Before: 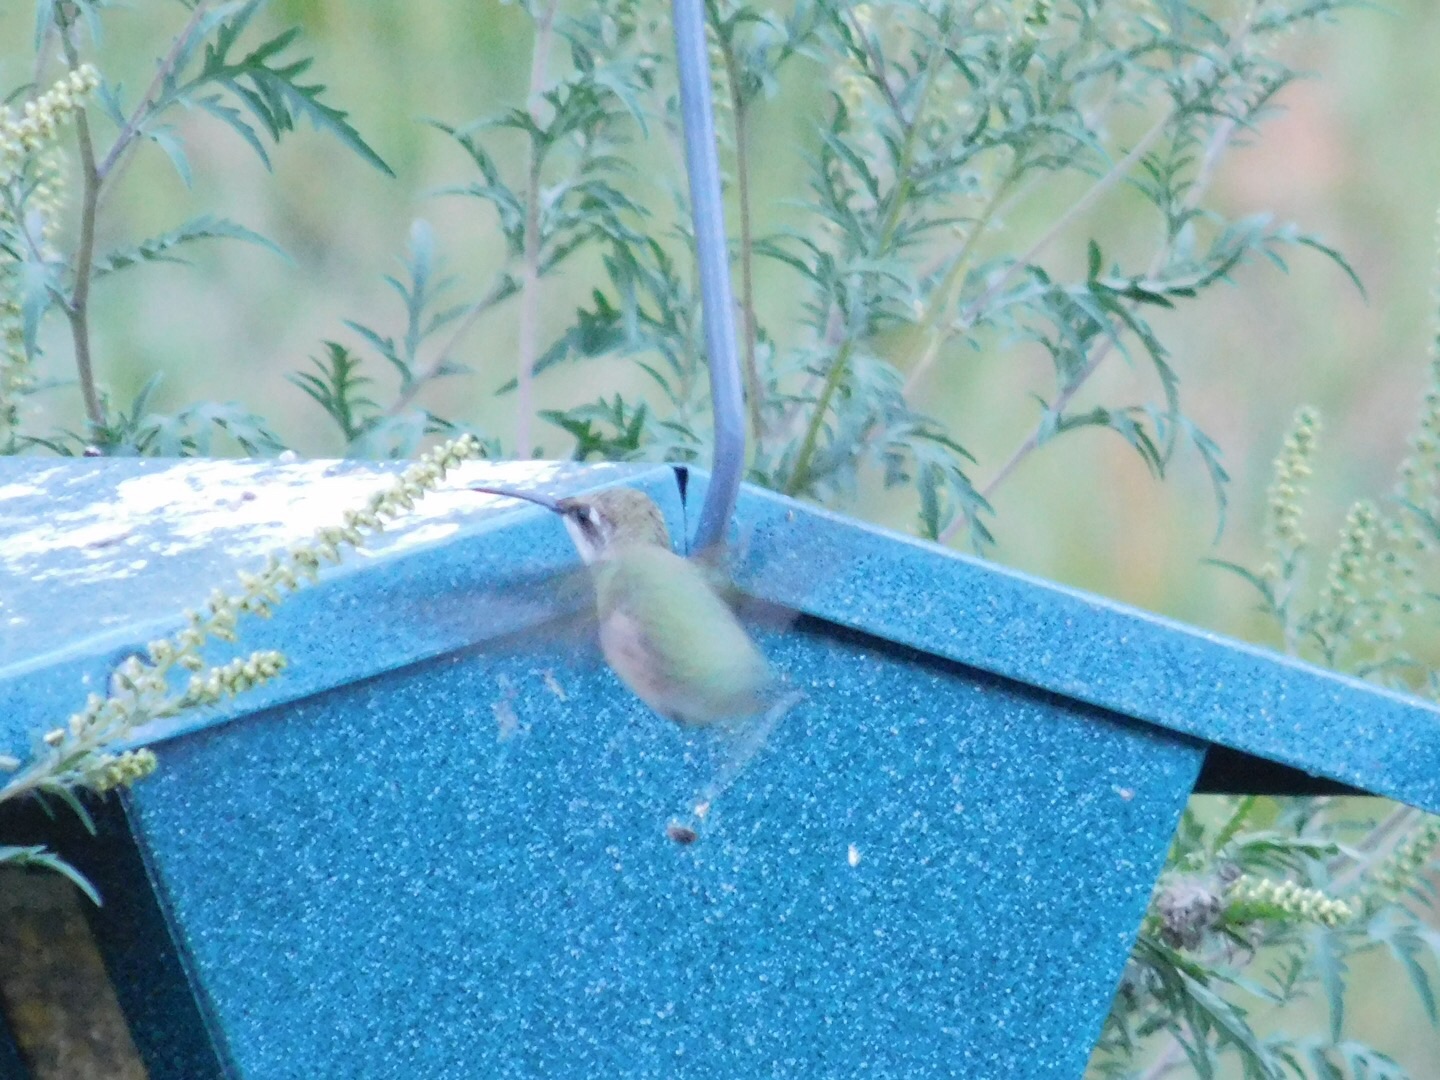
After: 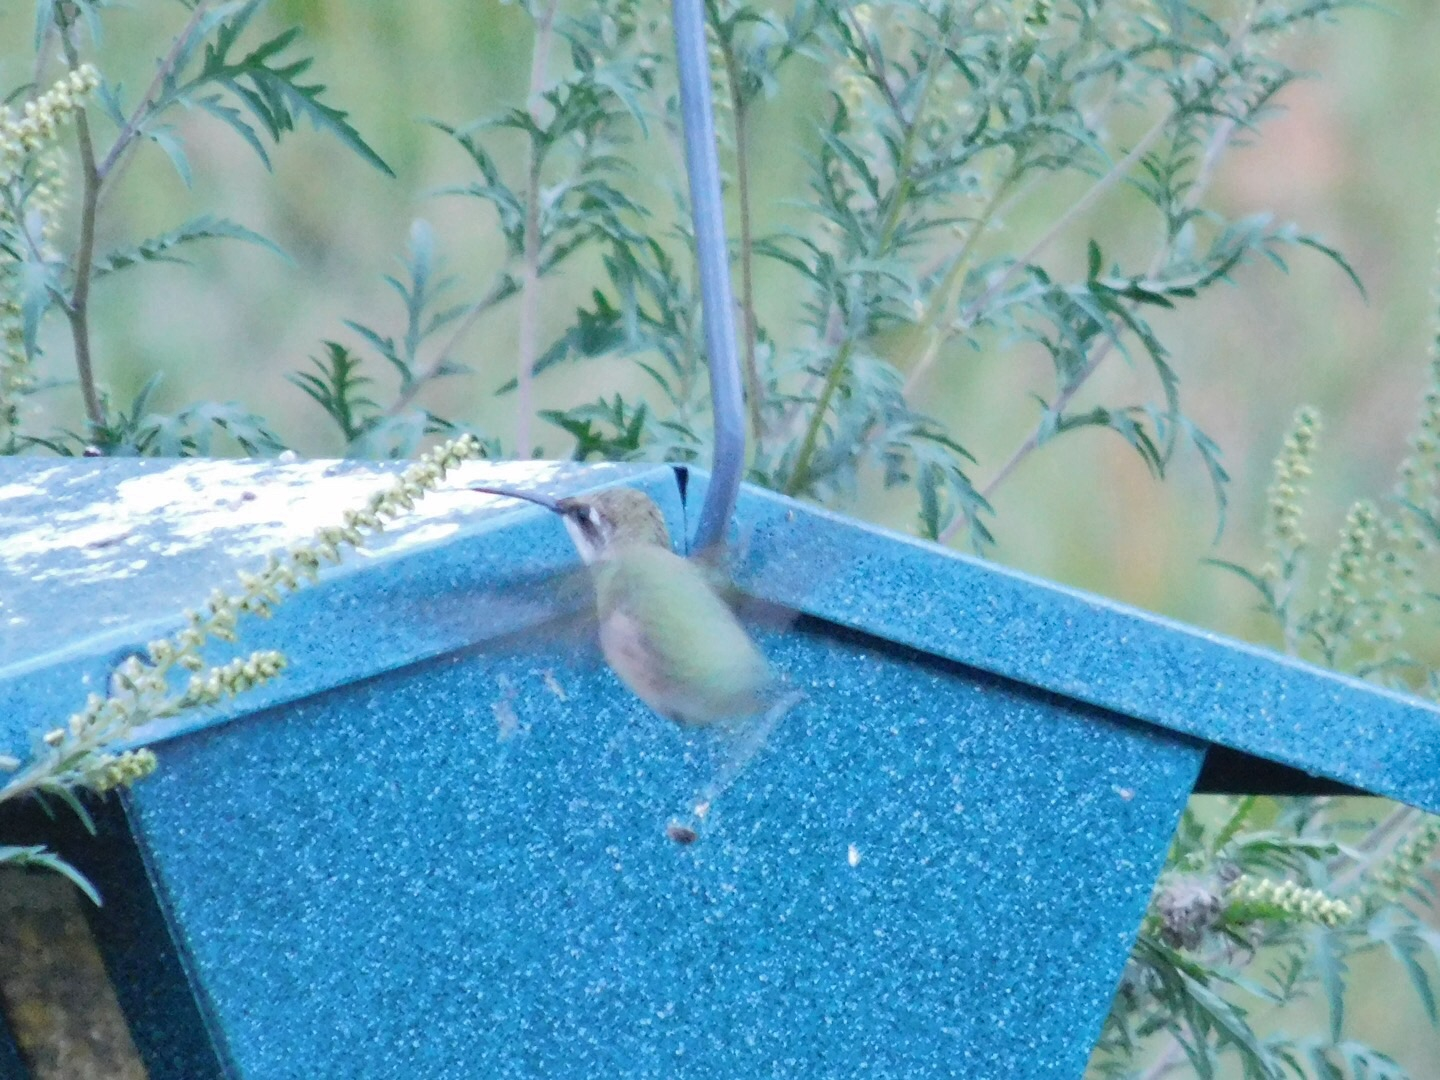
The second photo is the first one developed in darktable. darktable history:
shadows and highlights: shadows 48.95, highlights -42.57, soften with gaussian
